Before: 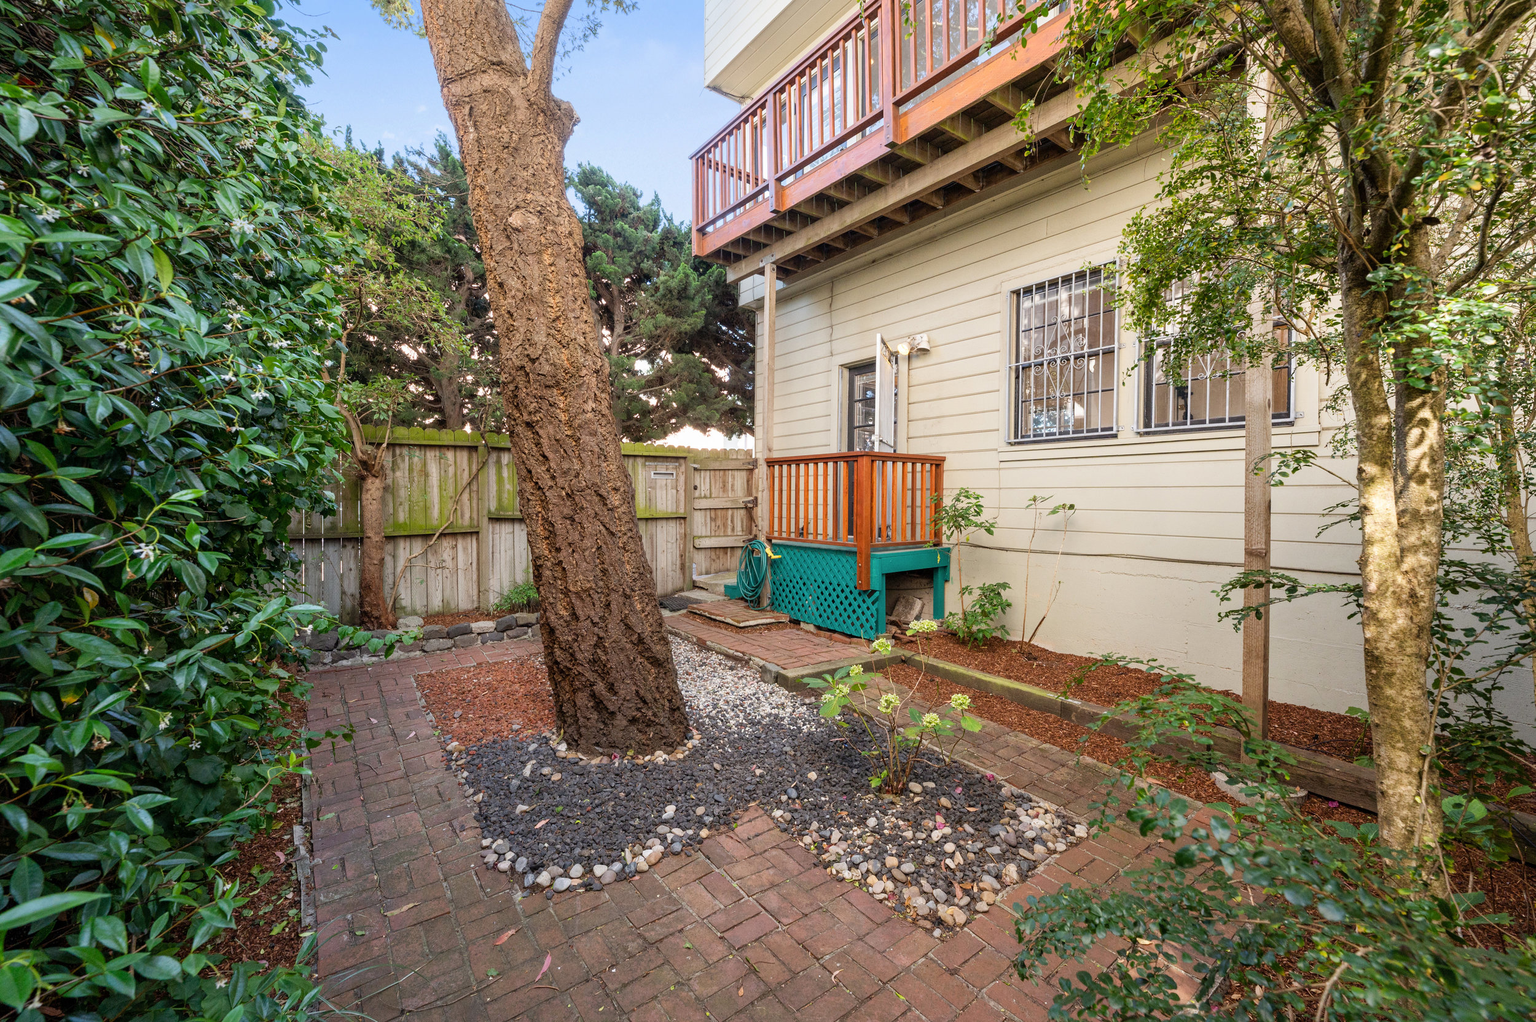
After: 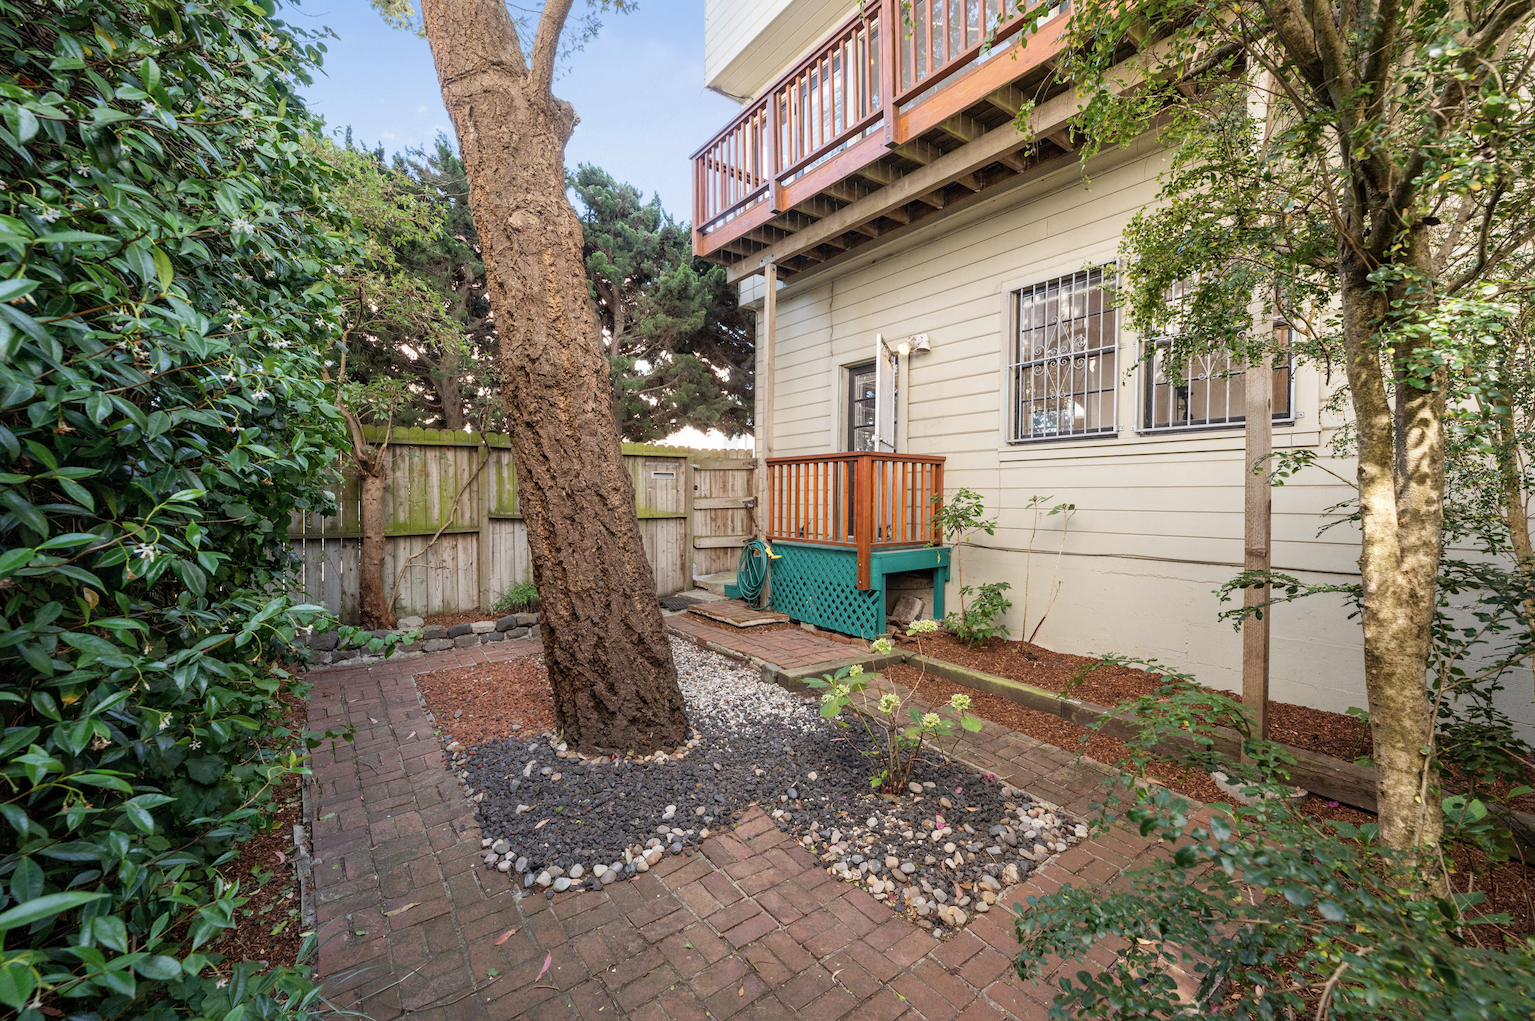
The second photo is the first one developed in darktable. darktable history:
contrast brightness saturation: saturation -0.157
